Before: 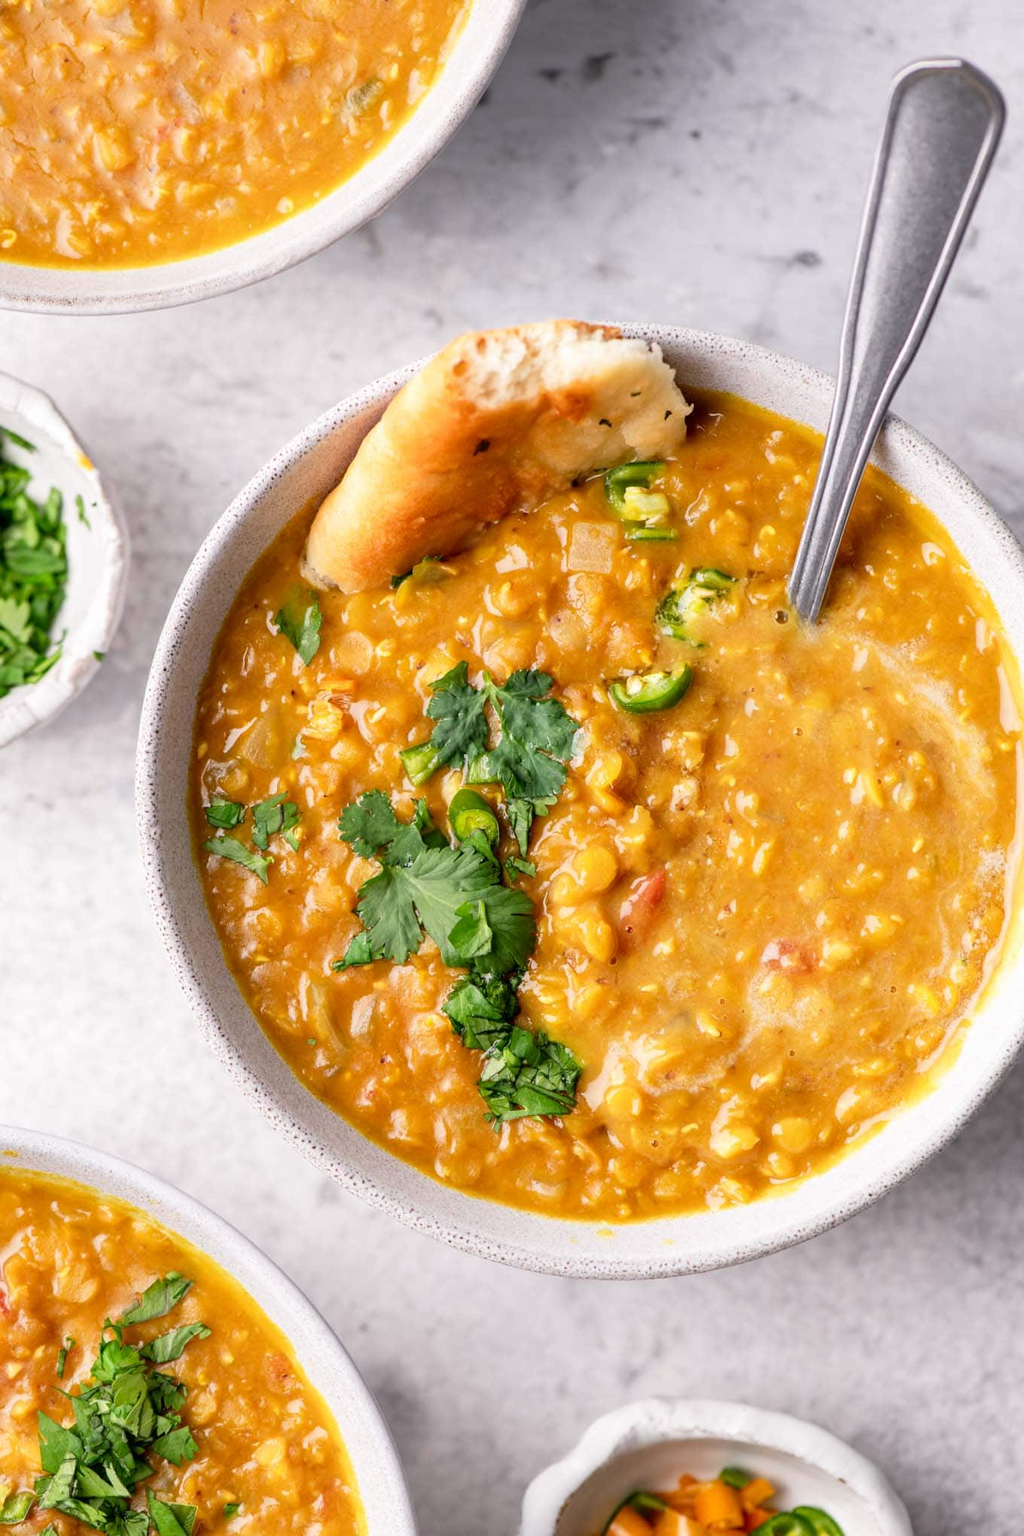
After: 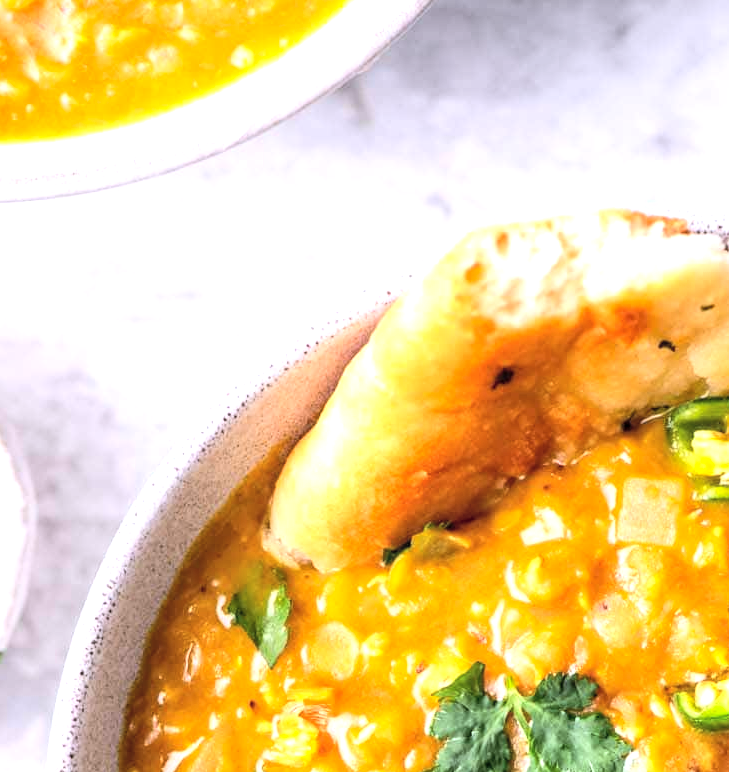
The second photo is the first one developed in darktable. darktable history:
local contrast: on, module defaults
crop: left 10.121%, top 10.631%, right 36.218%, bottom 51.526%
contrast brightness saturation: contrast 0.1, brightness 0.3, saturation 0.14
white balance: red 0.984, blue 1.059
tone equalizer: -8 EV -0.75 EV, -7 EV -0.7 EV, -6 EV -0.6 EV, -5 EV -0.4 EV, -3 EV 0.4 EV, -2 EV 0.6 EV, -1 EV 0.7 EV, +0 EV 0.75 EV, edges refinement/feathering 500, mask exposure compensation -1.57 EV, preserve details no
